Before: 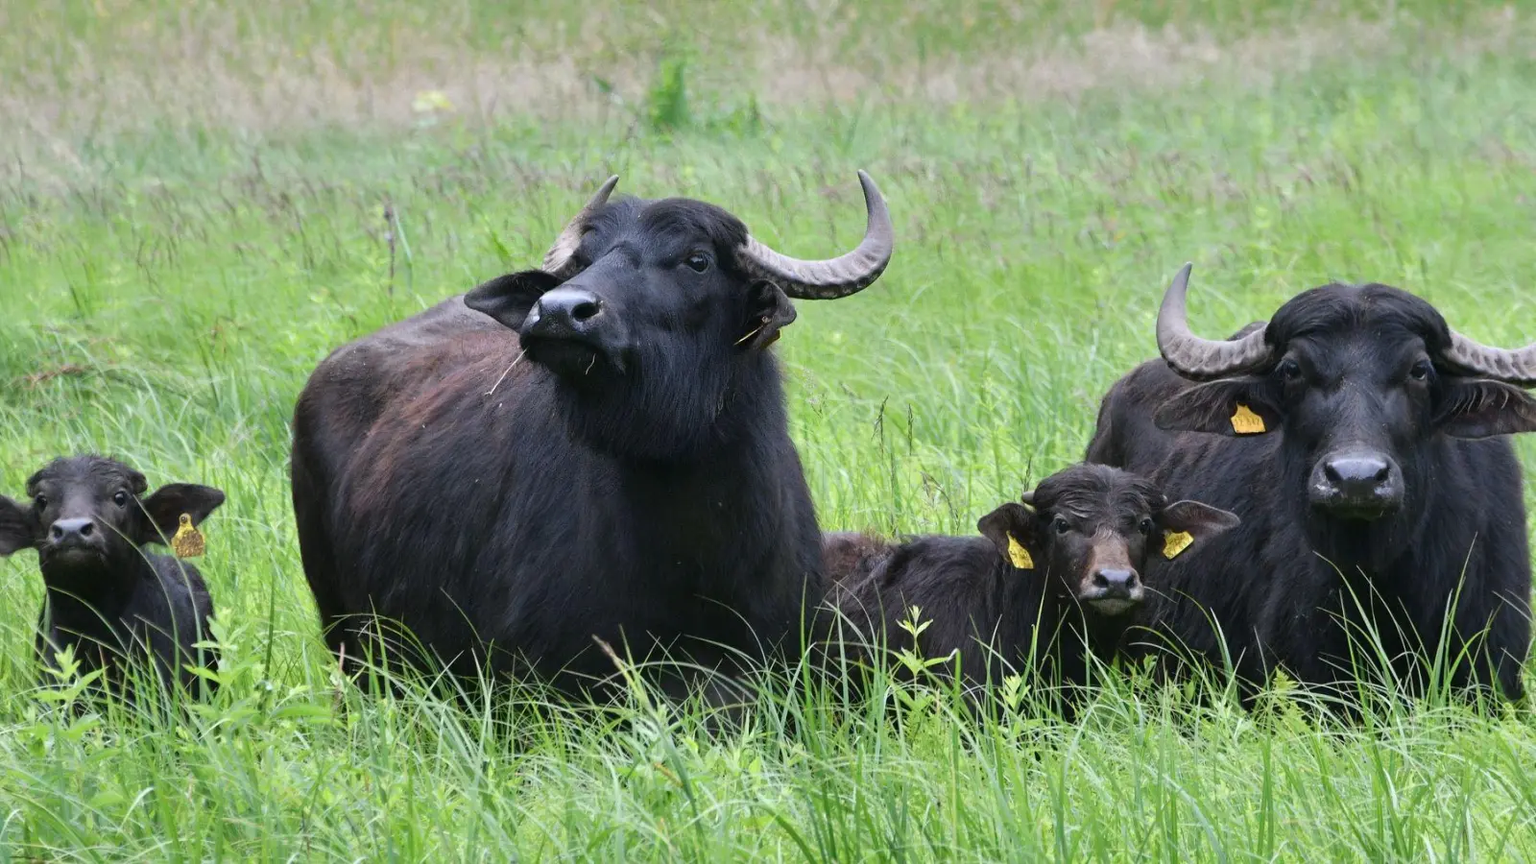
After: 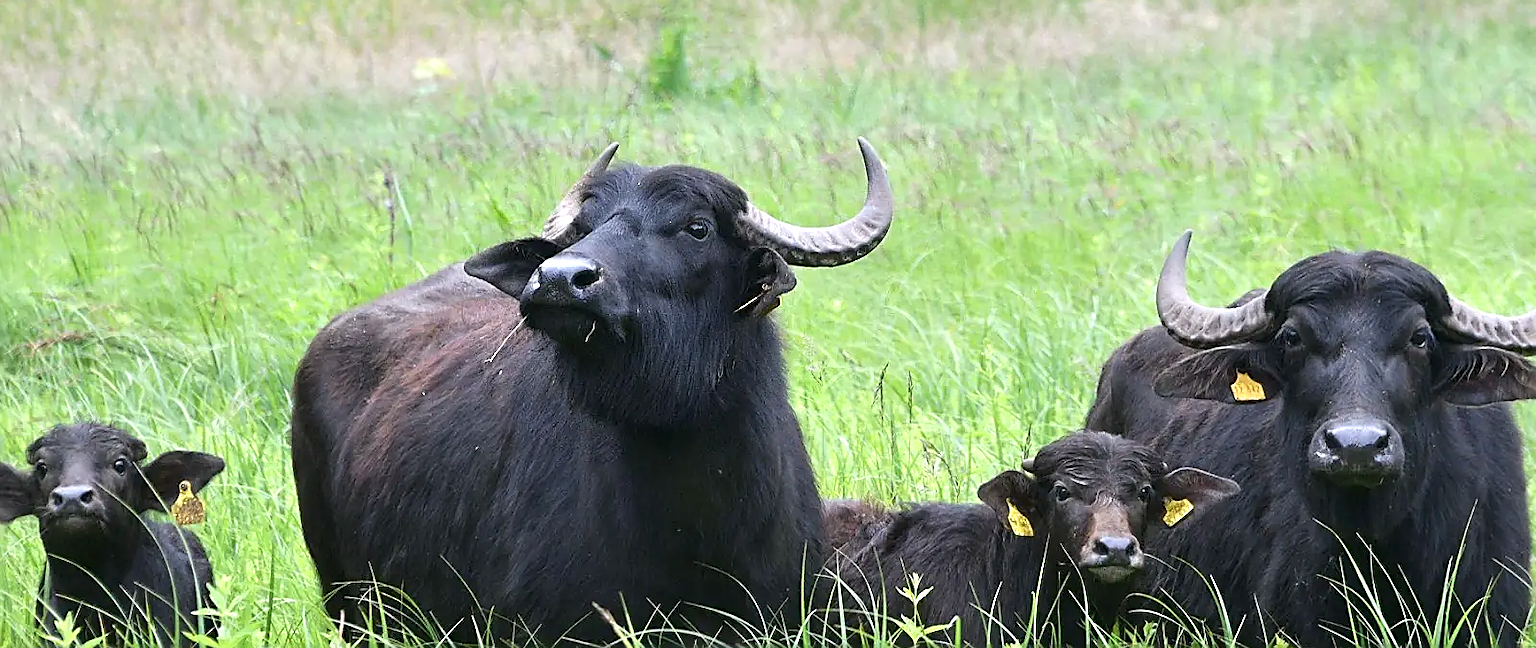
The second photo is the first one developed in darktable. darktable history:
white balance: emerald 1
exposure: black level correction 0.001, exposure 0.5 EV, compensate exposure bias true, compensate highlight preservation false
sharpen: radius 1.4, amount 1.25, threshold 0.7
crop: top 3.857%, bottom 21.132%
